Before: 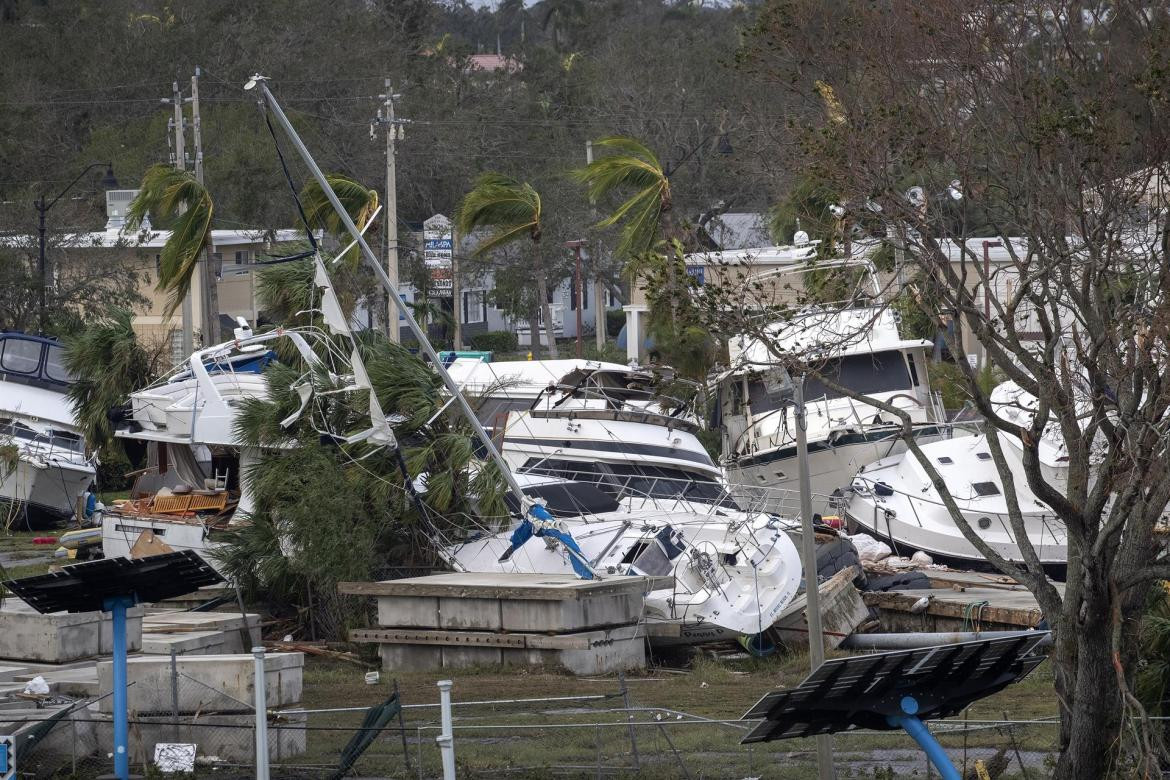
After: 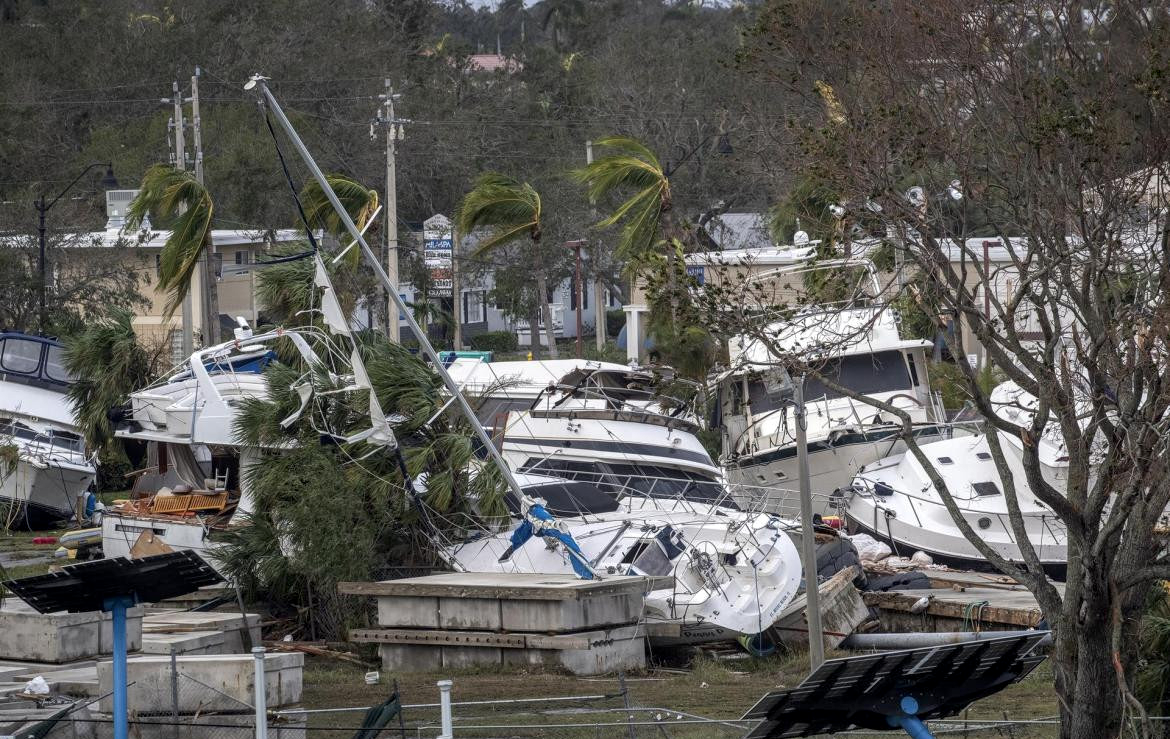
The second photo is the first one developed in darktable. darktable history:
crop and rotate: top 0.009%, bottom 5.215%
exposure: exposure -0.04 EV, compensate highlight preservation false
local contrast: on, module defaults
